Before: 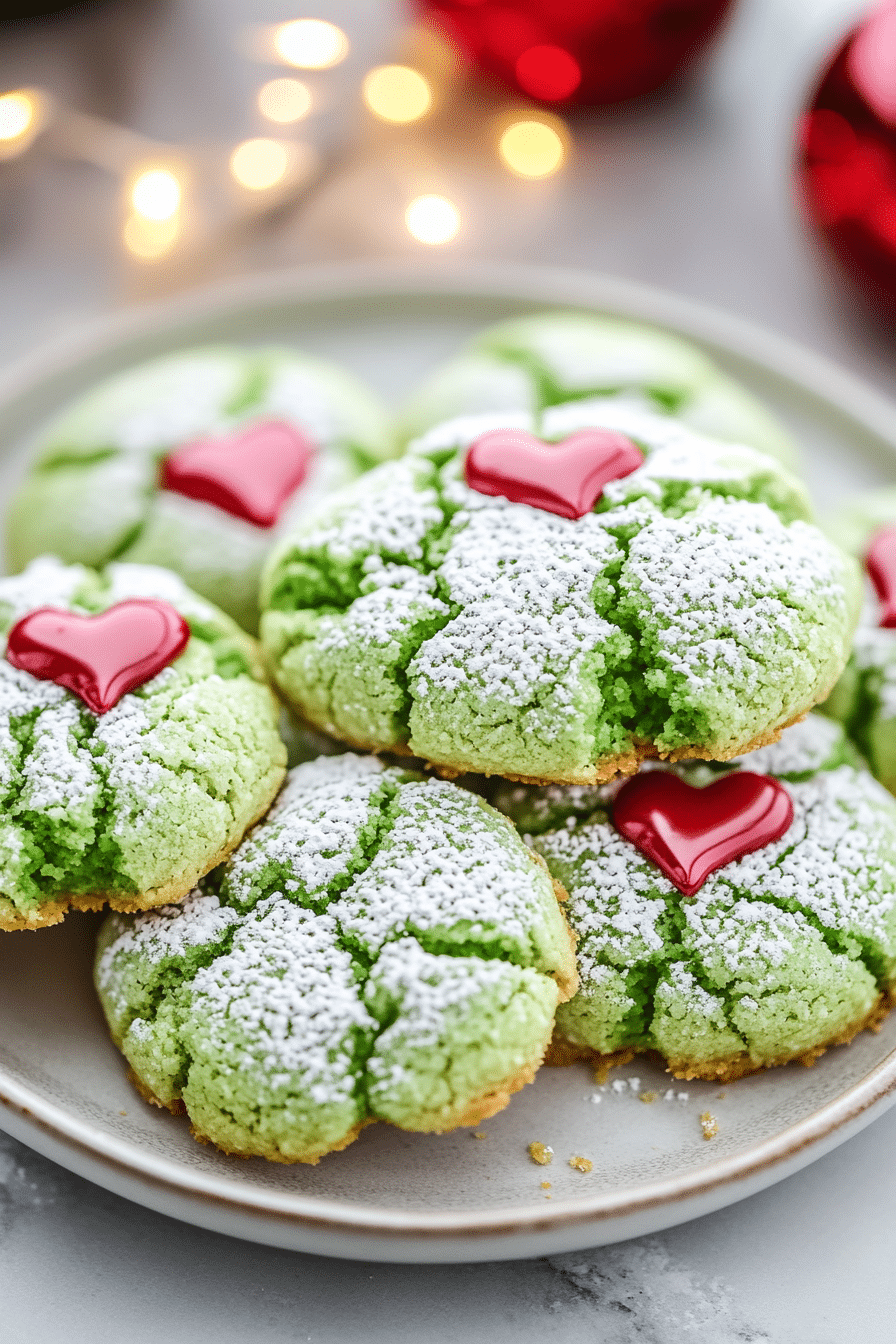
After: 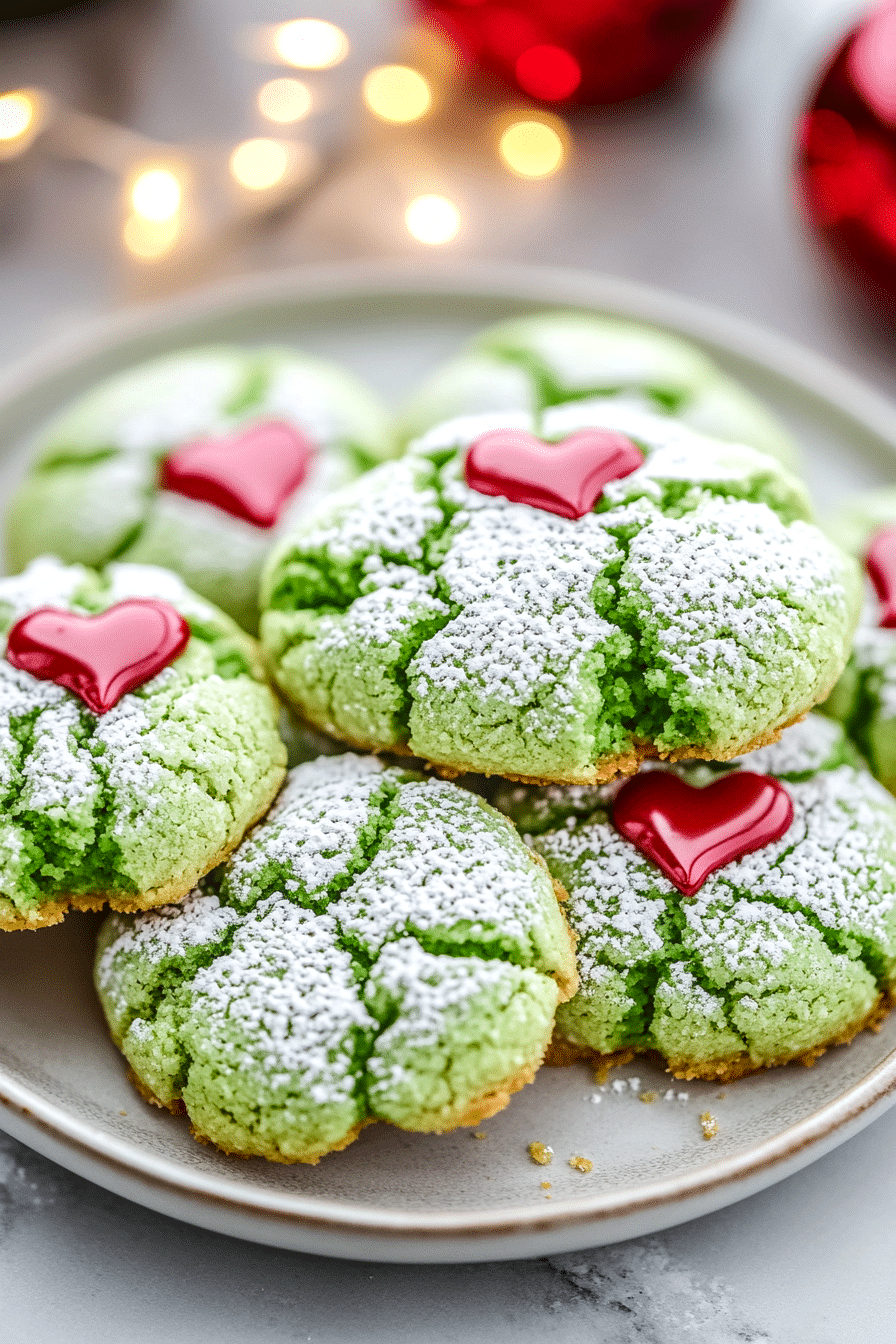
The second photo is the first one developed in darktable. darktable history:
contrast brightness saturation: saturation 0.1
local contrast: on, module defaults
